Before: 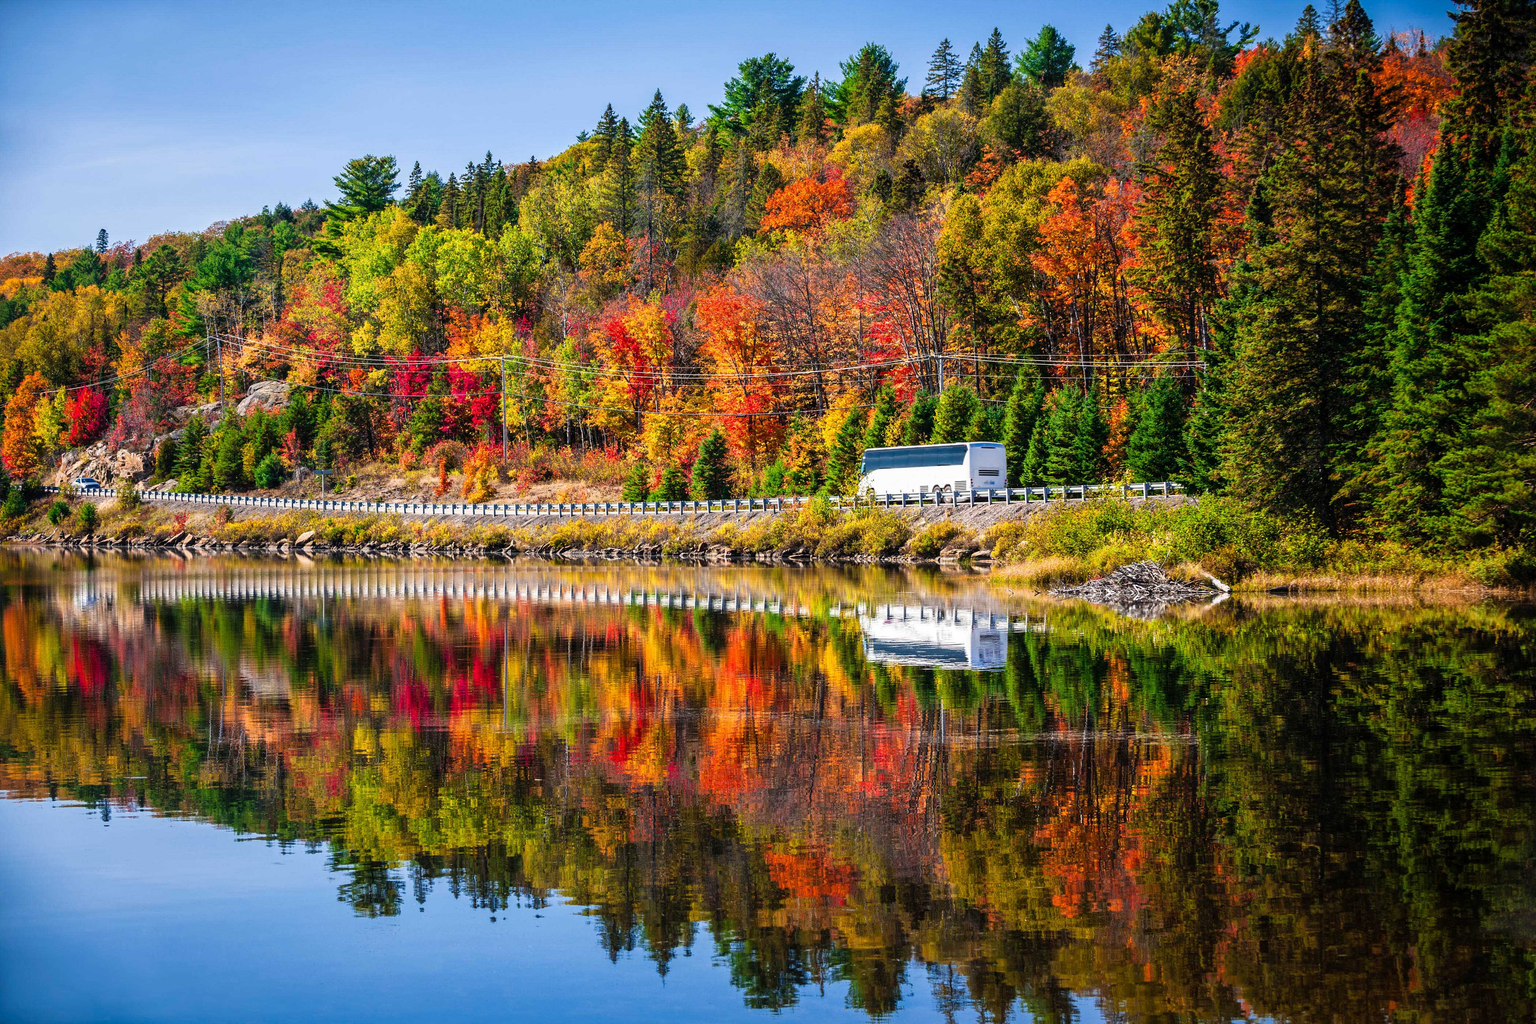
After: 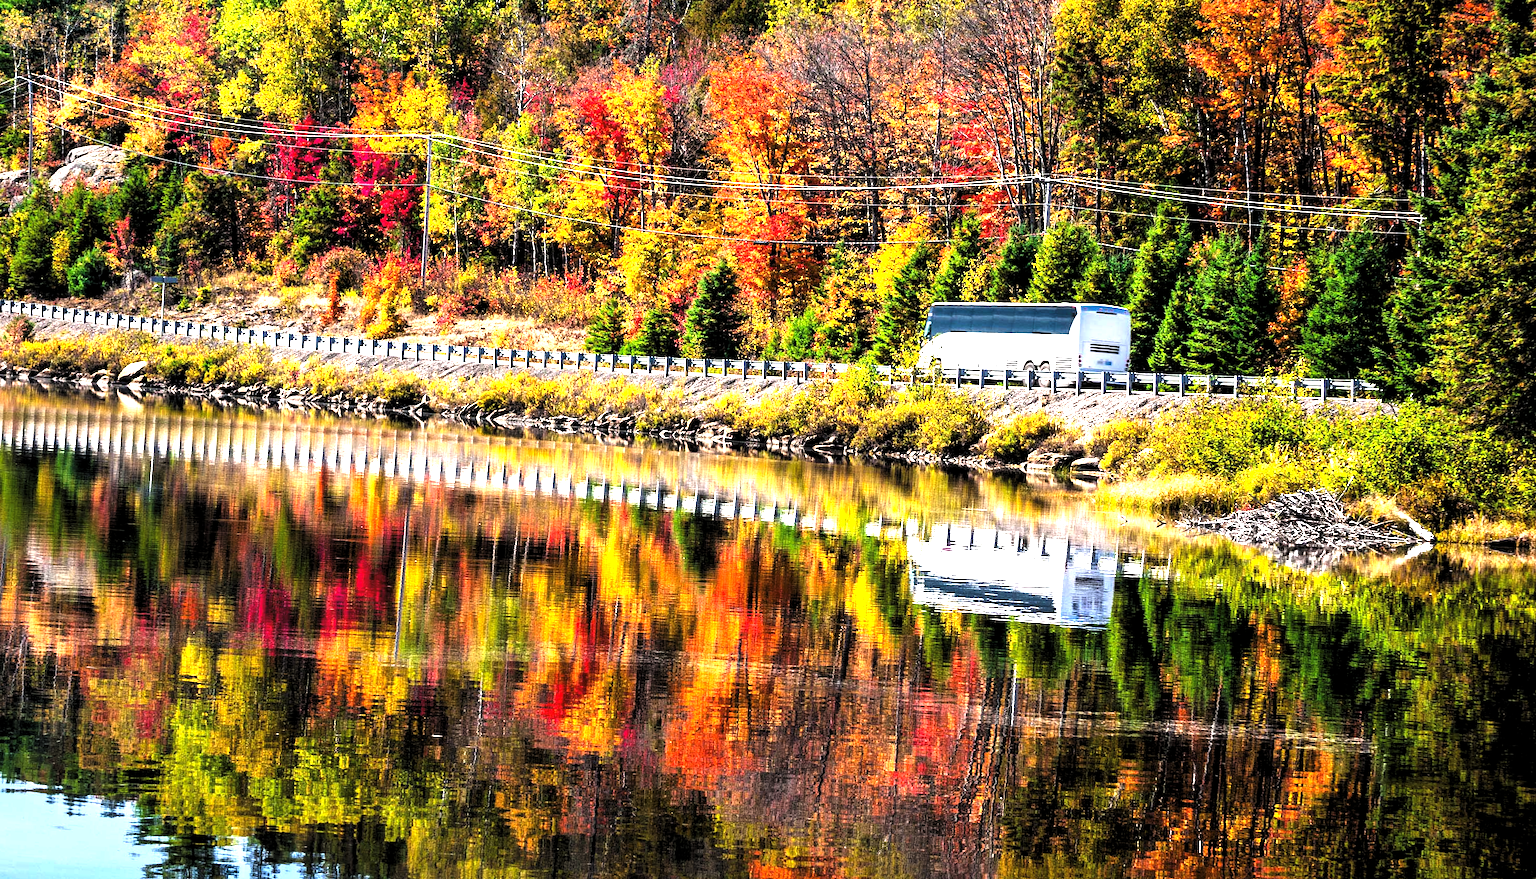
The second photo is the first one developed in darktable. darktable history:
crop and rotate: angle -4.14°, left 9.906%, top 20.935%, right 11.989%, bottom 11.964%
exposure: black level correction 0, exposure 0.699 EV, compensate highlight preservation false
levels: levels [0.129, 0.519, 0.867]
